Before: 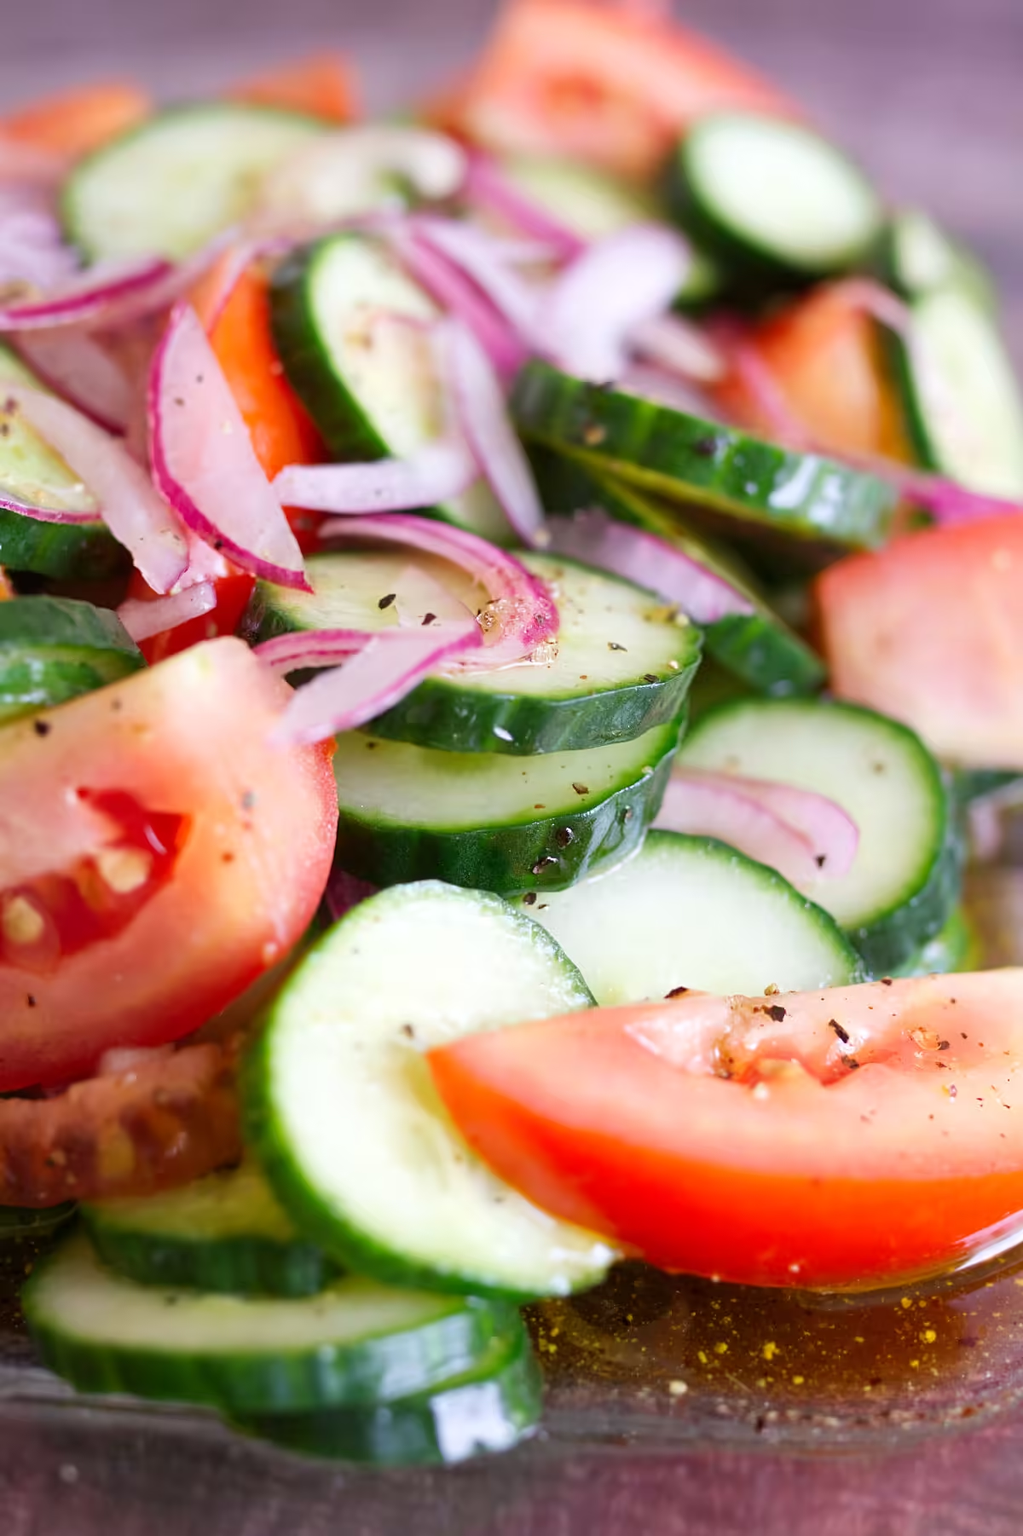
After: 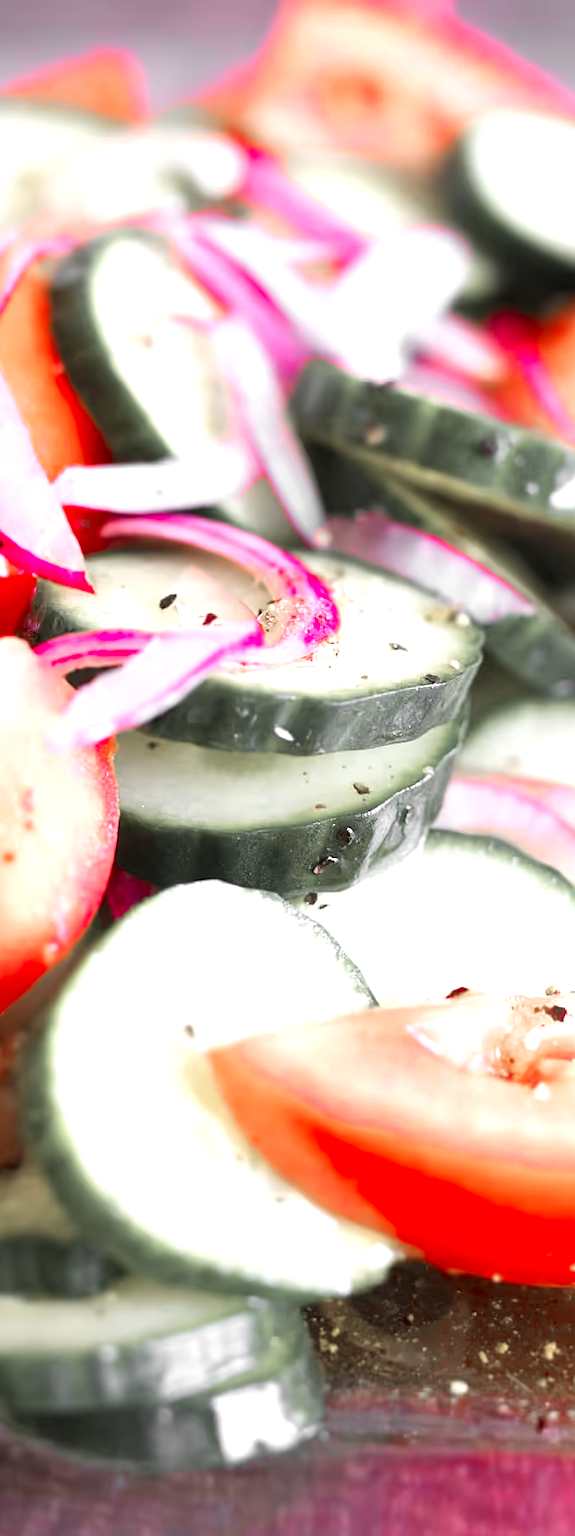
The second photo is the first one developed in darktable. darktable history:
exposure: black level correction 0, exposure 0.7 EV, compensate exposure bias true, compensate highlight preservation false
crop: left 21.496%, right 22.254%
color zones: curves: ch1 [(0, 0.831) (0.08, 0.771) (0.157, 0.268) (0.241, 0.207) (0.562, -0.005) (0.714, -0.013) (0.876, 0.01) (1, 0.831)]
